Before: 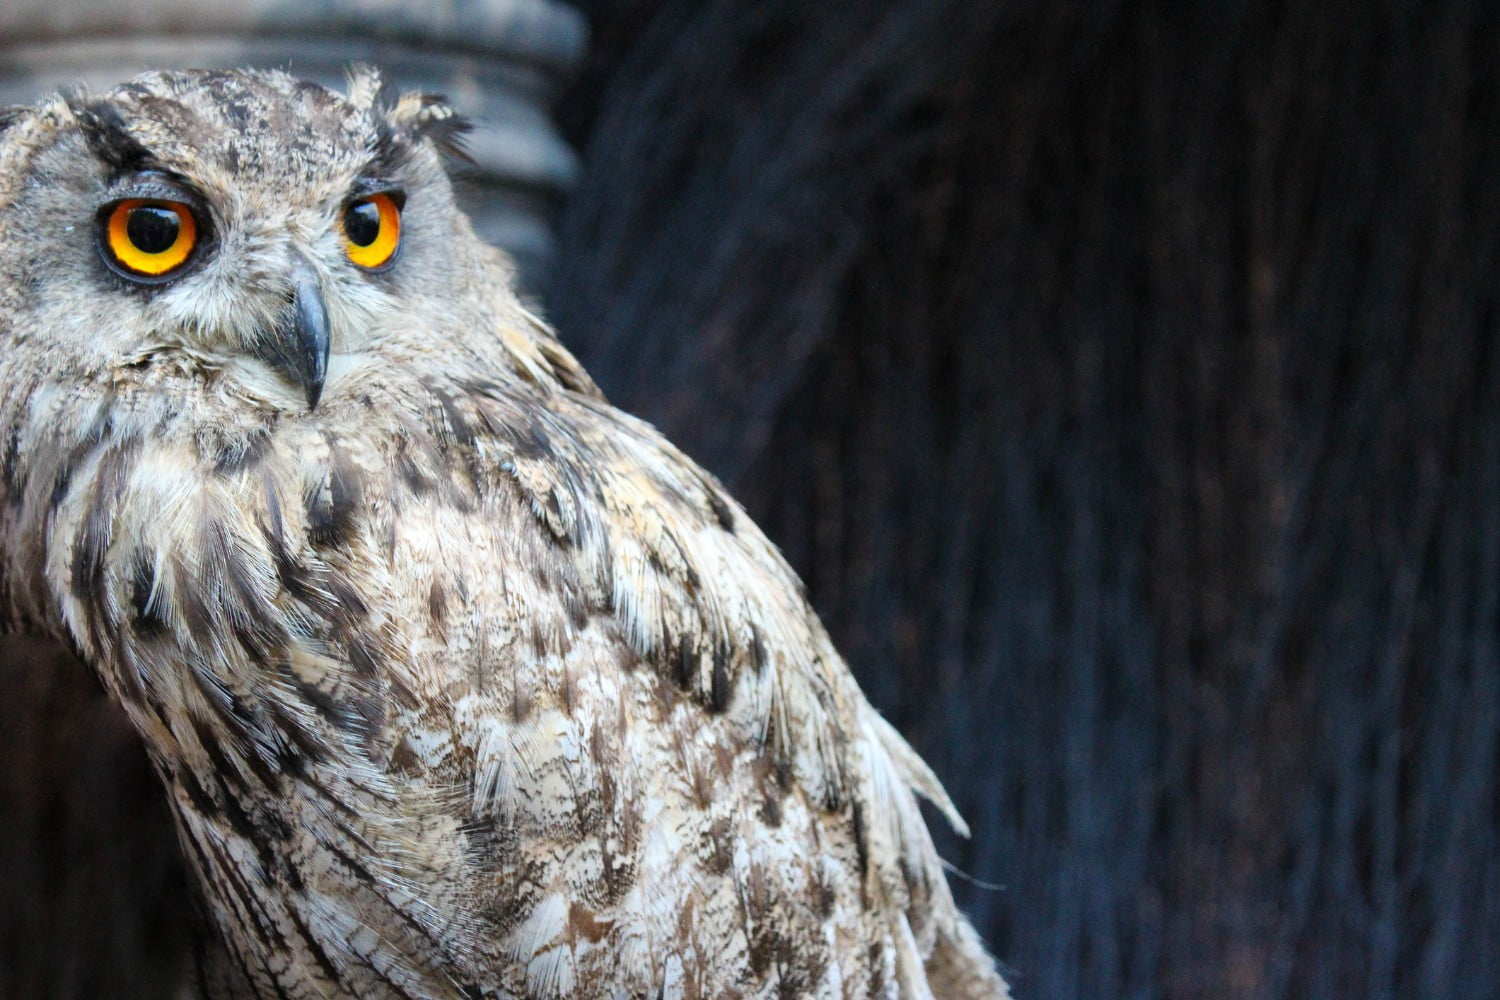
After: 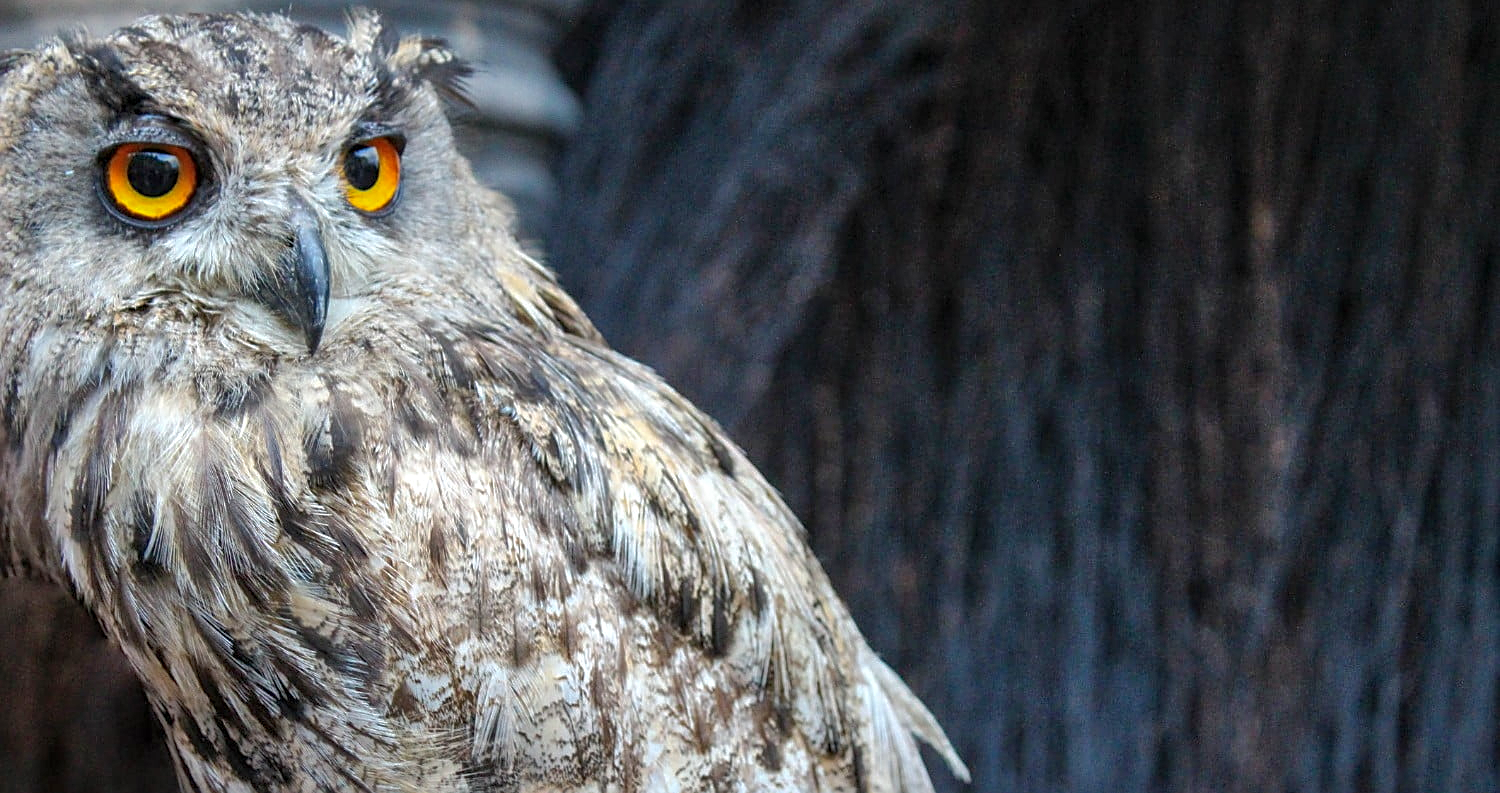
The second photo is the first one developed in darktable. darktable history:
shadows and highlights: on, module defaults
crop and rotate: top 5.667%, bottom 14.937%
sharpen: on, module defaults
local contrast: on, module defaults
